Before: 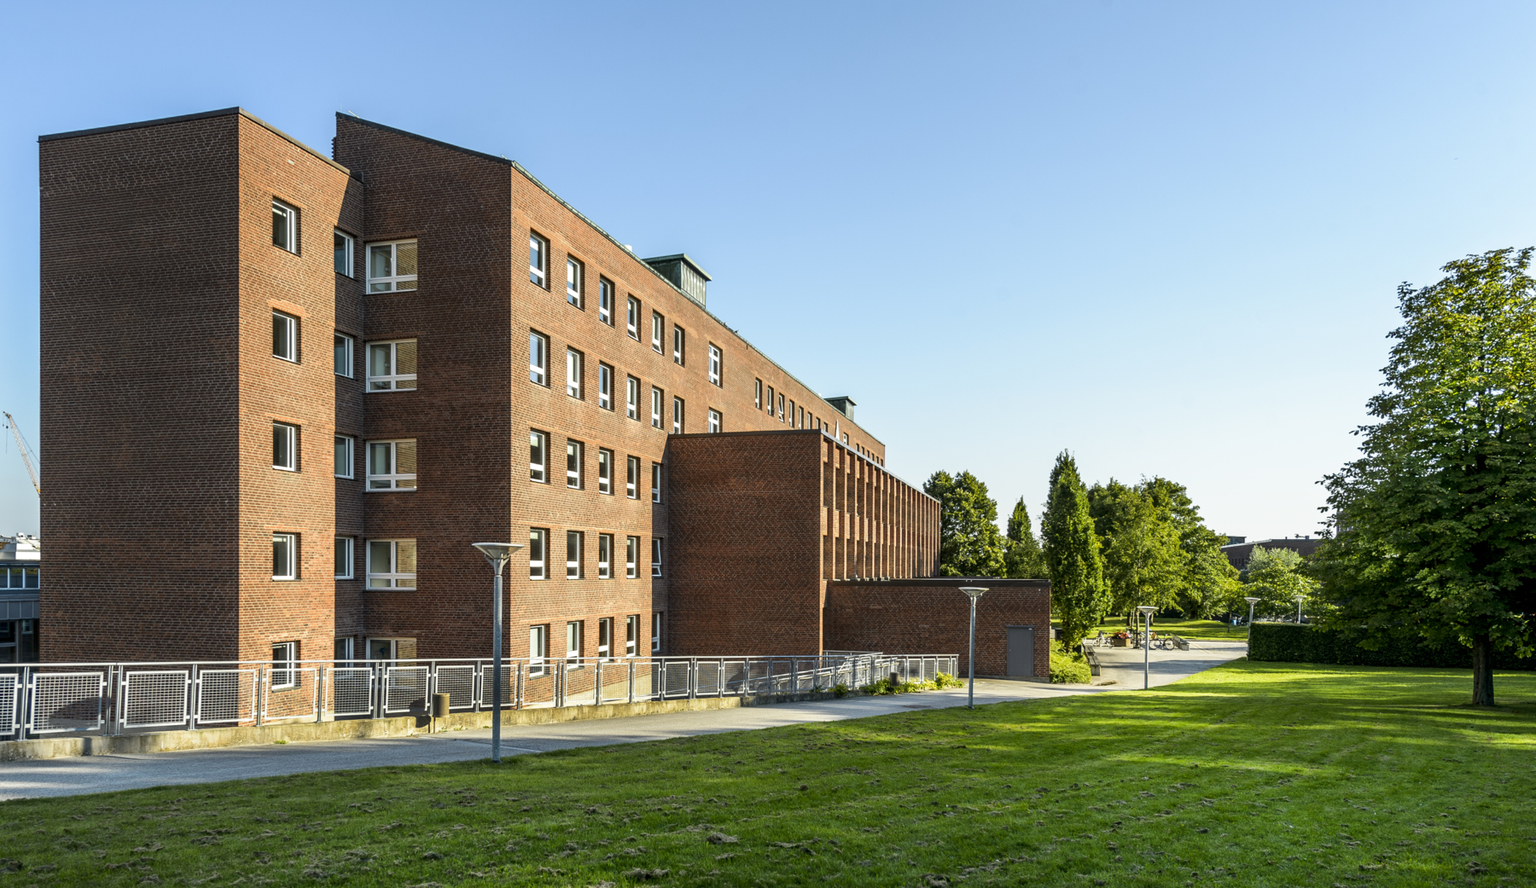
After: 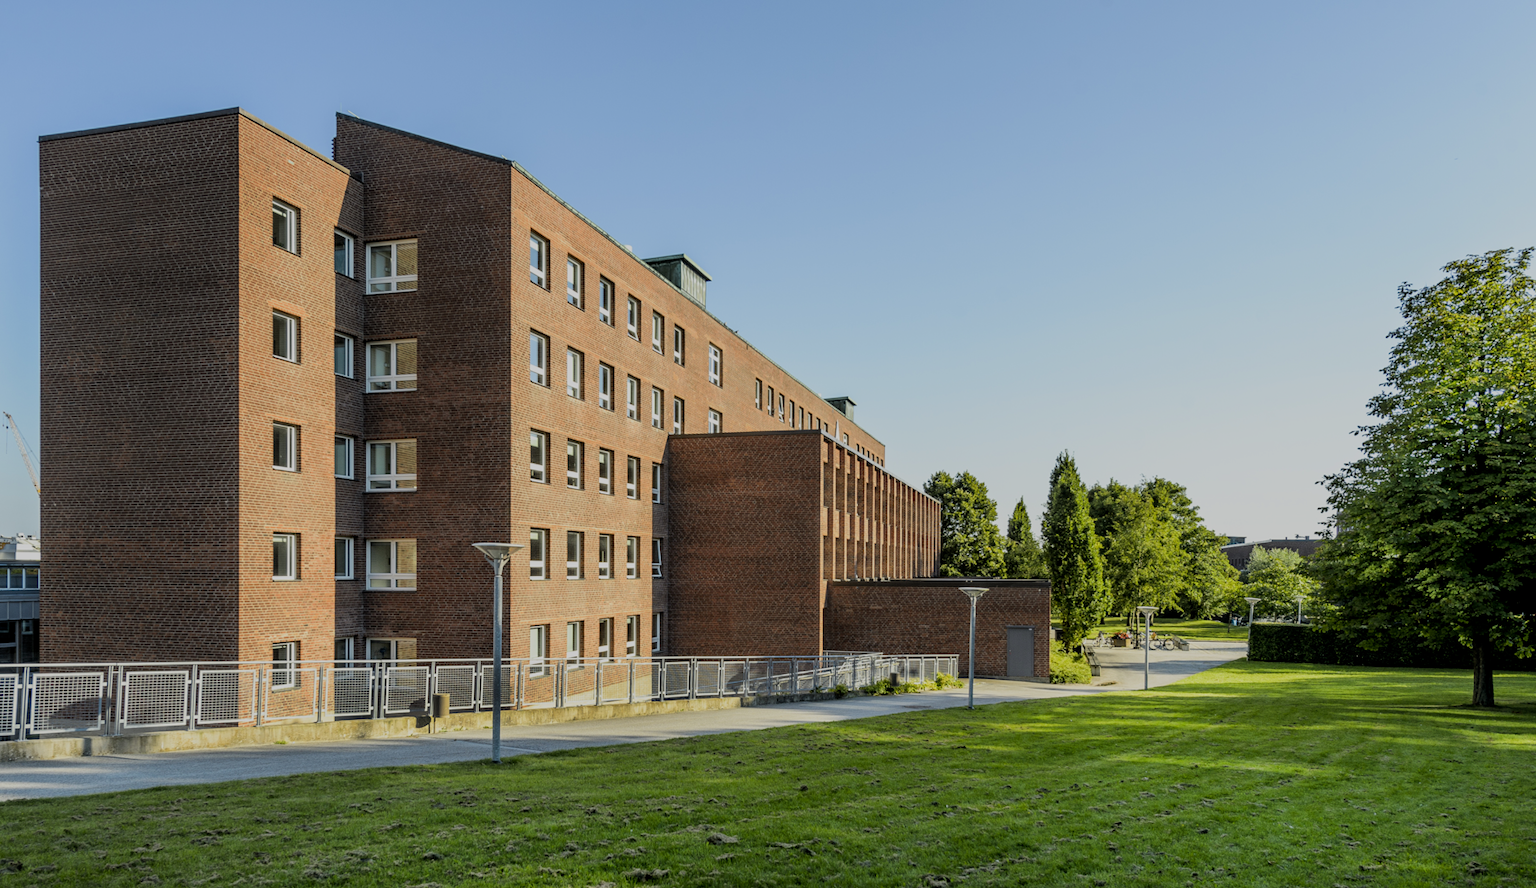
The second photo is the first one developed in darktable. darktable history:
filmic rgb: black relative exposure -8.79 EV, white relative exposure 4.98 EV, threshold 3 EV, target black luminance 0%, hardness 3.77, latitude 66.33%, contrast 0.822, shadows ↔ highlights balance 20%, color science v5 (2021), contrast in shadows safe, contrast in highlights safe, enable highlight reconstruction true
contrast brightness saturation: contrast 0.05
